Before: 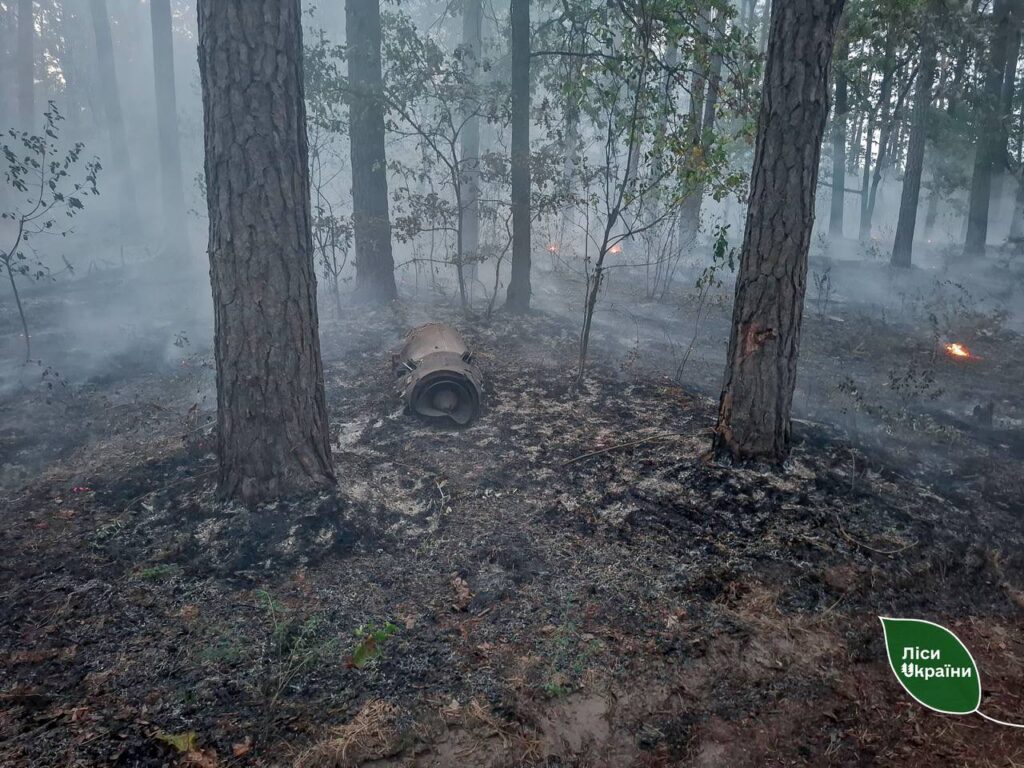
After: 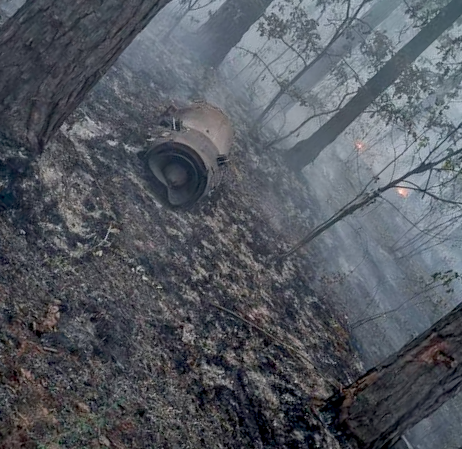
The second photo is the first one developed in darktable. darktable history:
crop and rotate: angle -45.97°, top 16.111%, right 0.898%, bottom 11.65%
exposure: black level correction 0.01, exposure 0.008 EV, compensate highlight preservation false
